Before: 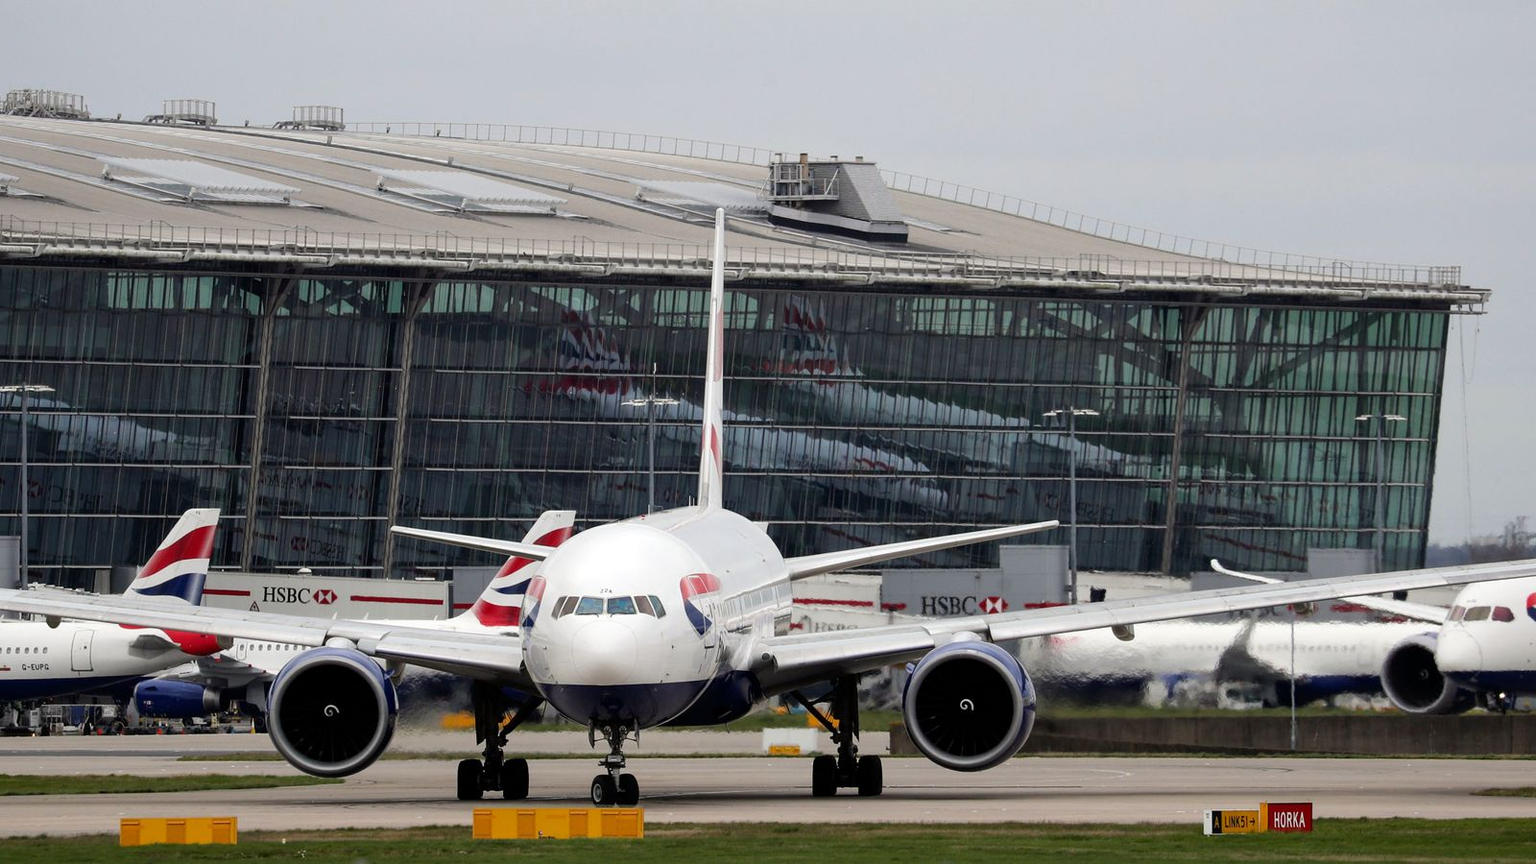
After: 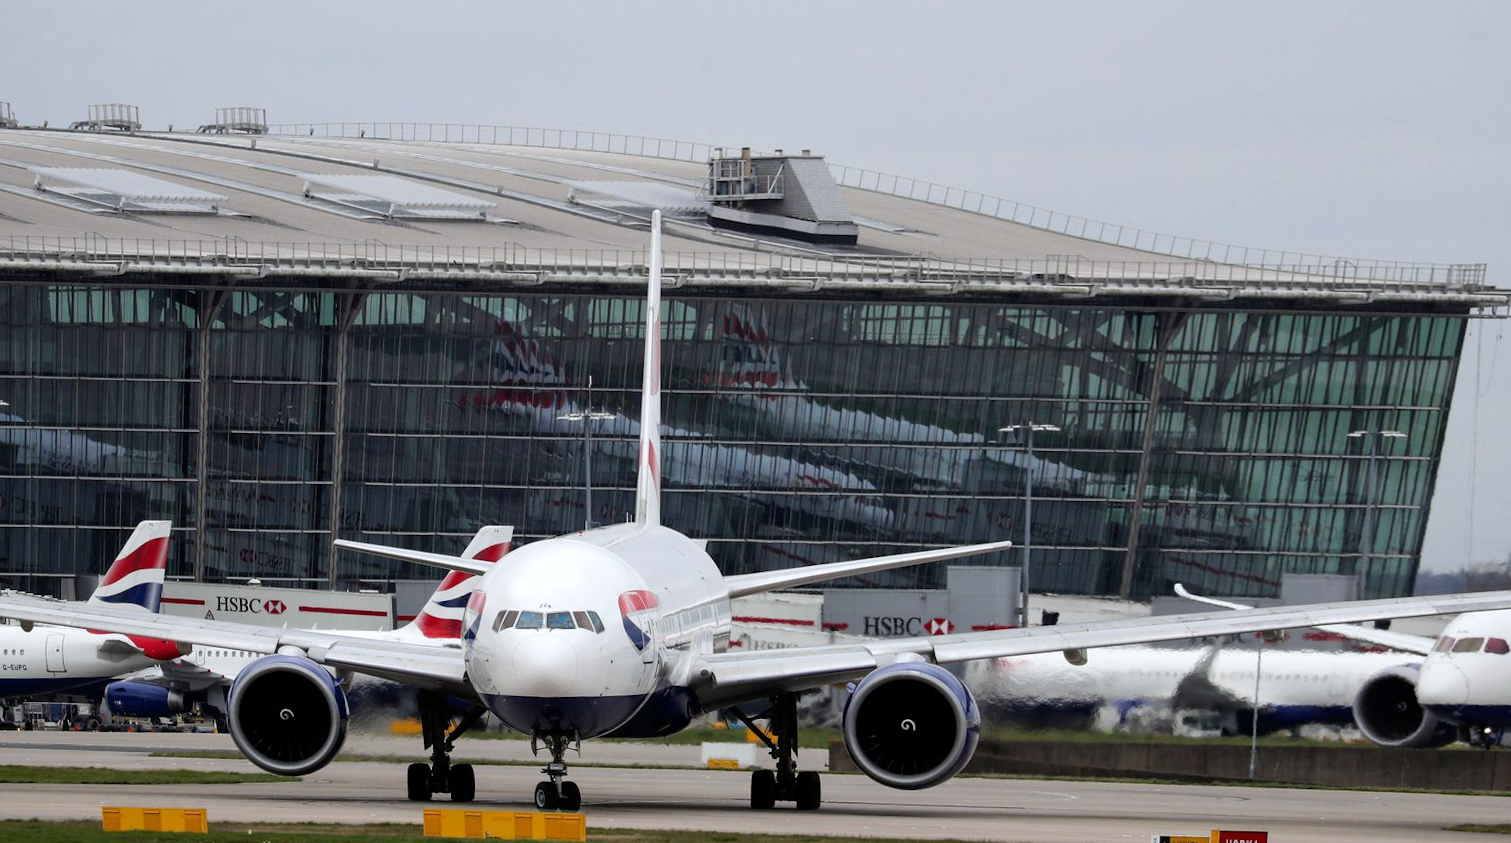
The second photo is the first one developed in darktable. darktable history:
white balance: red 0.98, blue 1.034
rotate and perspective: rotation 0.062°, lens shift (vertical) 0.115, lens shift (horizontal) -0.133, crop left 0.047, crop right 0.94, crop top 0.061, crop bottom 0.94
exposure: compensate highlight preservation false
